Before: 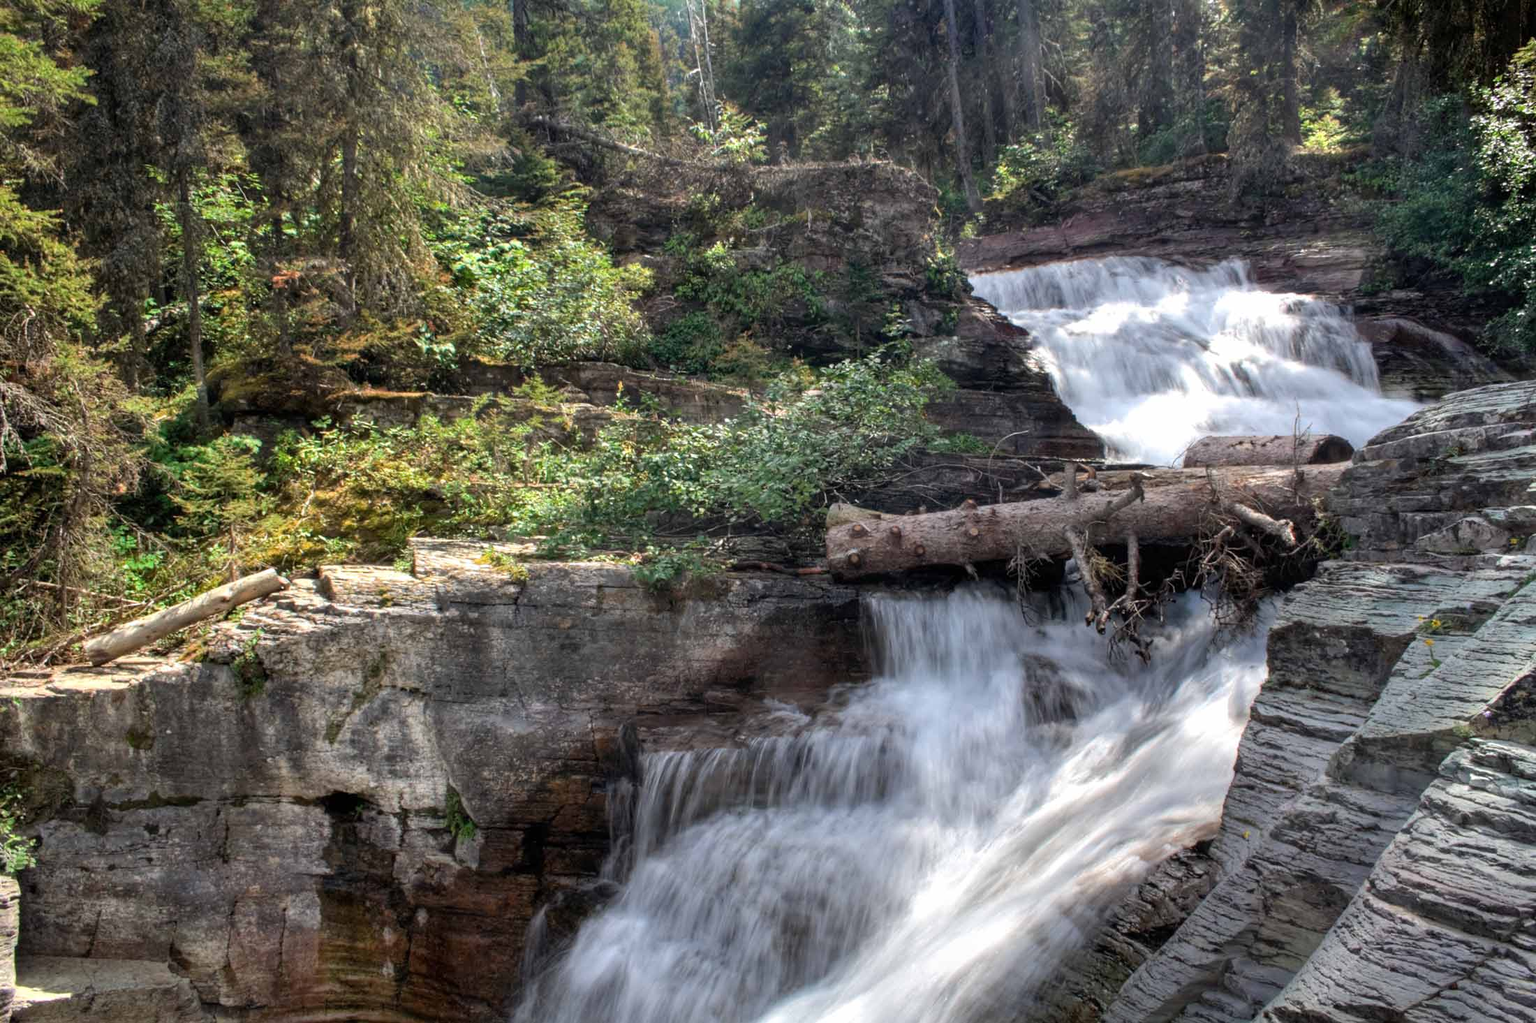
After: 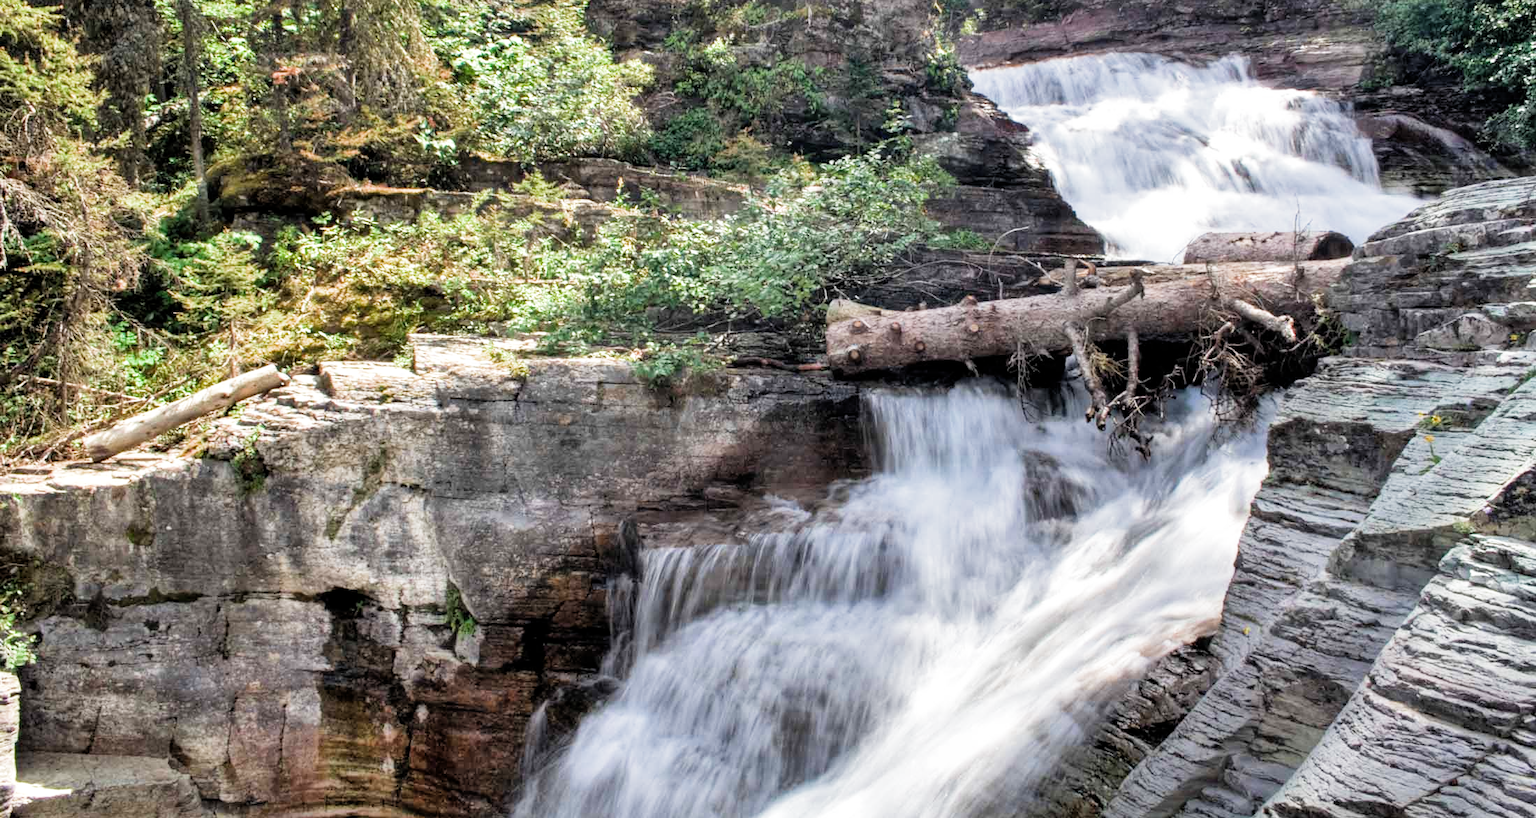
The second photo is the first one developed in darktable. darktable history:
shadows and highlights: shadows 60, soften with gaussian
crop and rotate: top 19.998%
filmic rgb: middle gray luminance 9.23%, black relative exposure -10.55 EV, white relative exposure 3.45 EV, threshold 6 EV, target black luminance 0%, hardness 5.98, latitude 59.69%, contrast 1.087, highlights saturation mix 5%, shadows ↔ highlights balance 29.23%, add noise in highlights 0, color science v3 (2019), use custom middle-gray values true, iterations of high-quality reconstruction 0, contrast in highlights soft, enable highlight reconstruction true
